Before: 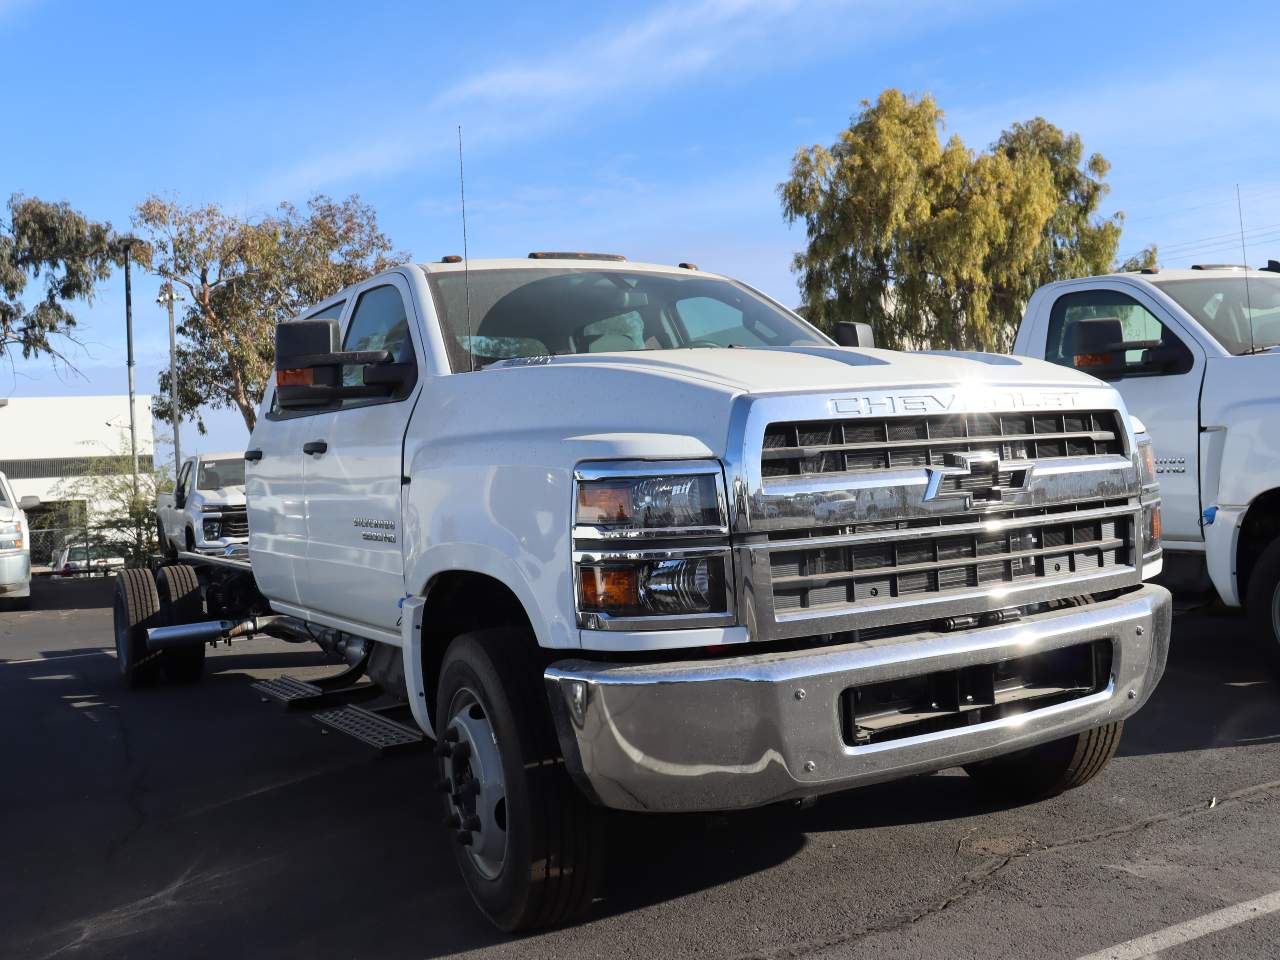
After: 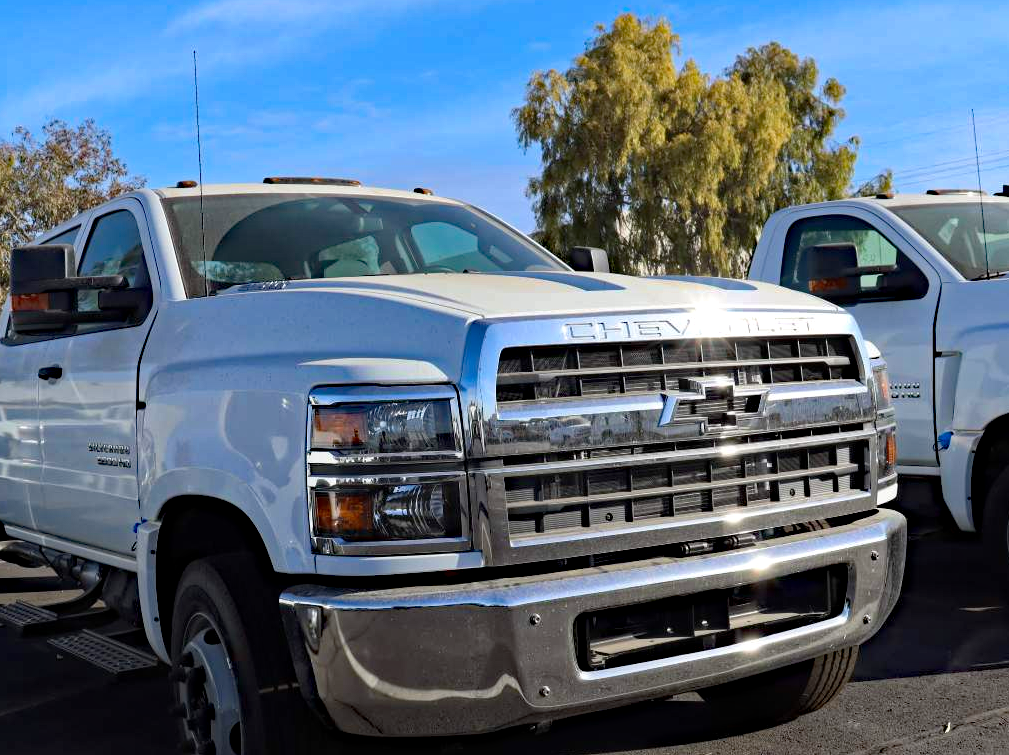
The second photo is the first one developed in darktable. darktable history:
crop and rotate: left 20.74%, top 7.912%, right 0.375%, bottom 13.378%
haze removal: strength 0.53, distance 0.925, compatibility mode true, adaptive false
